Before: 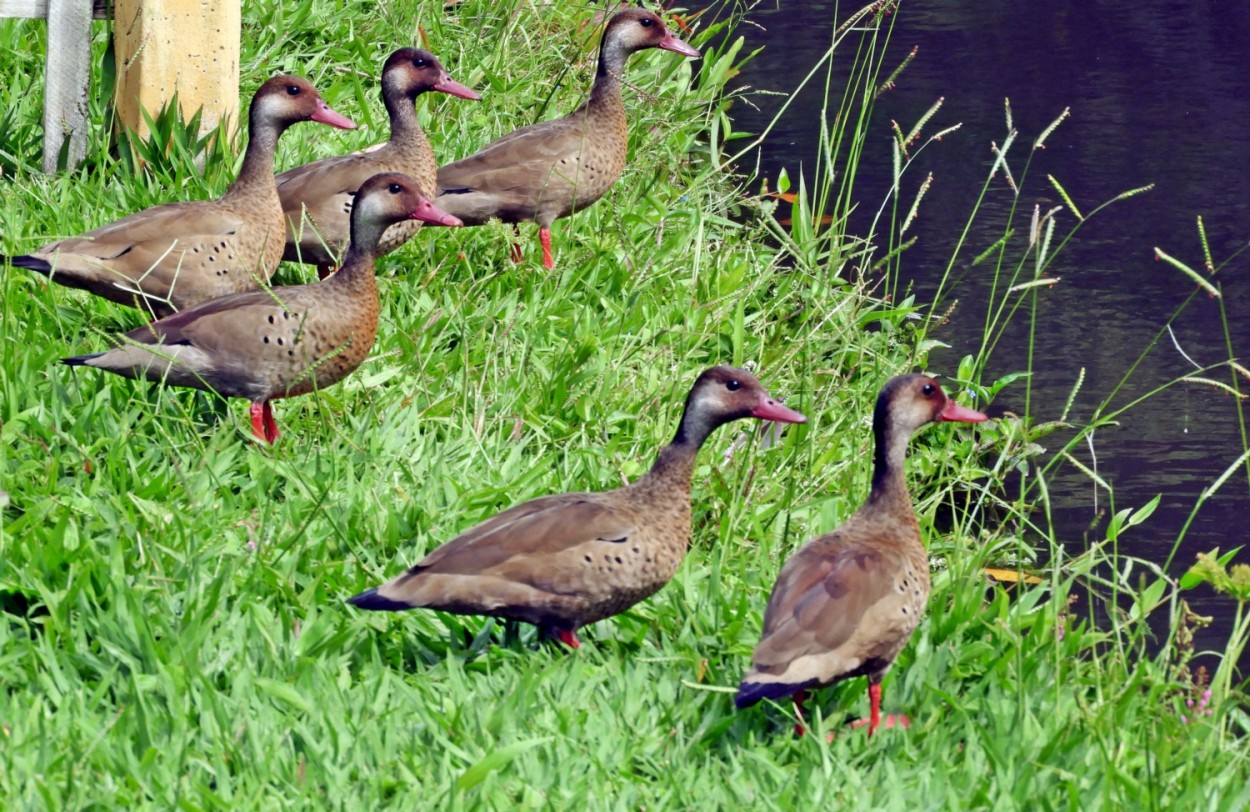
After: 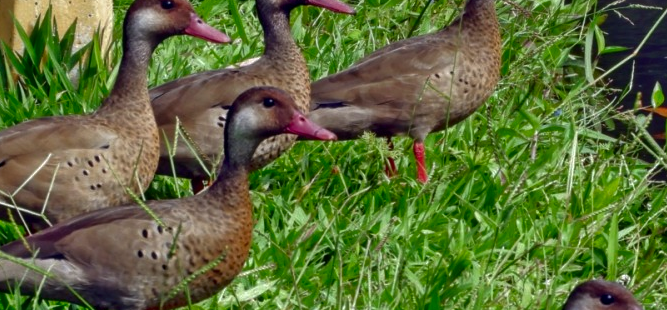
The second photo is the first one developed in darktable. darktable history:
local contrast: on, module defaults
crop: left 10.098%, top 10.626%, right 36.53%, bottom 51.115%
tone curve: curves: ch0 [(0, 0) (0.003, 0.029) (0.011, 0.034) (0.025, 0.044) (0.044, 0.057) (0.069, 0.07) (0.1, 0.084) (0.136, 0.104) (0.177, 0.127) (0.224, 0.156) (0.277, 0.192) (0.335, 0.236) (0.399, 0.284) (0.468, 0.339) (0.543, 0.393) (0.623, 0.454) (0.709, 0.541) (0.801, 0.65) (0.898, 0.766) (1, 1)], color space Lab, independent channels, preserve colors none
